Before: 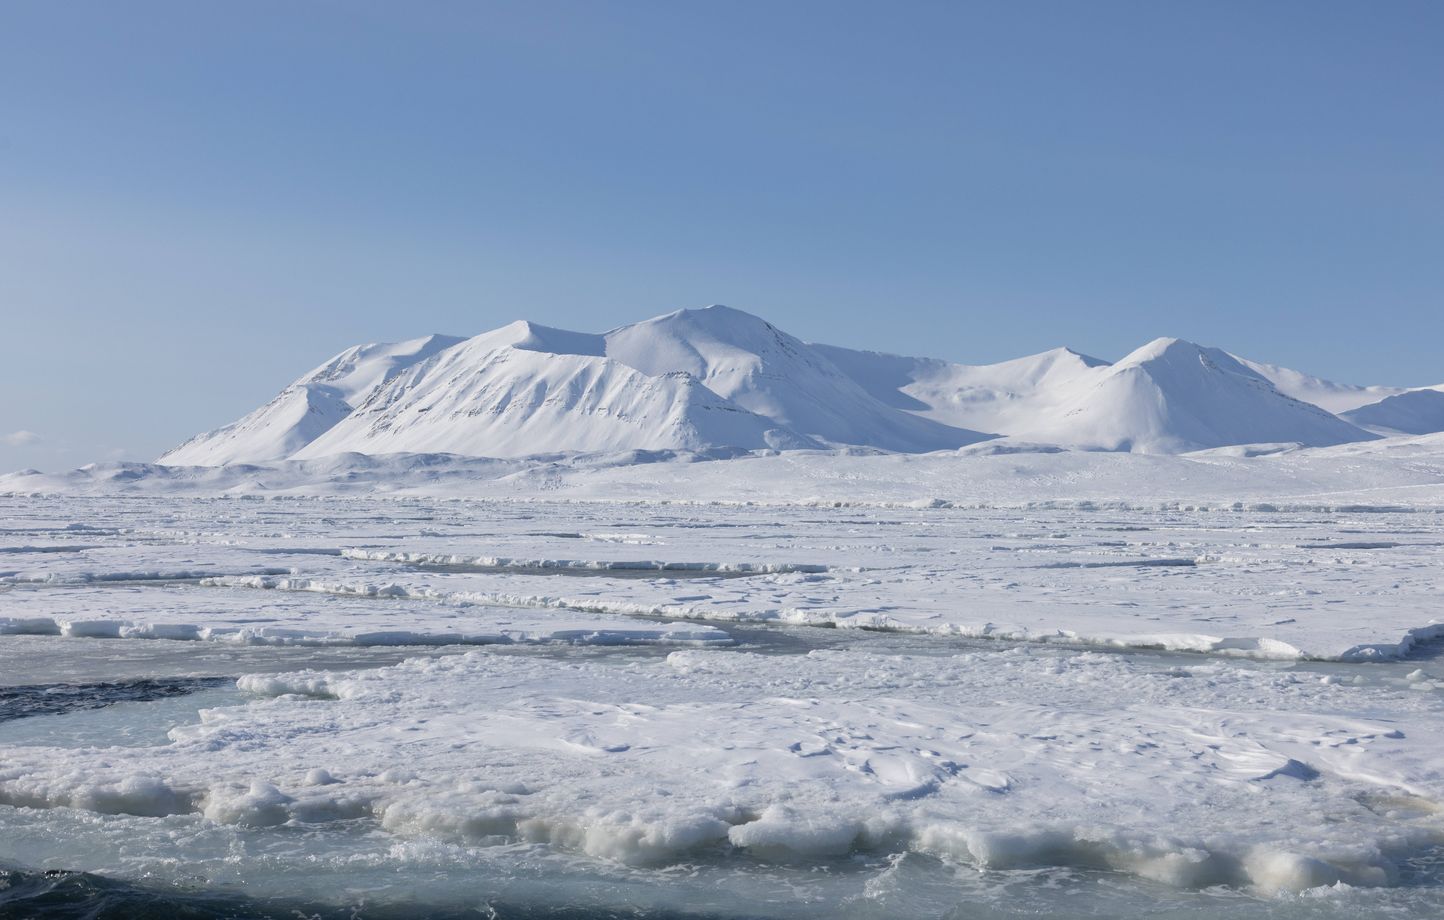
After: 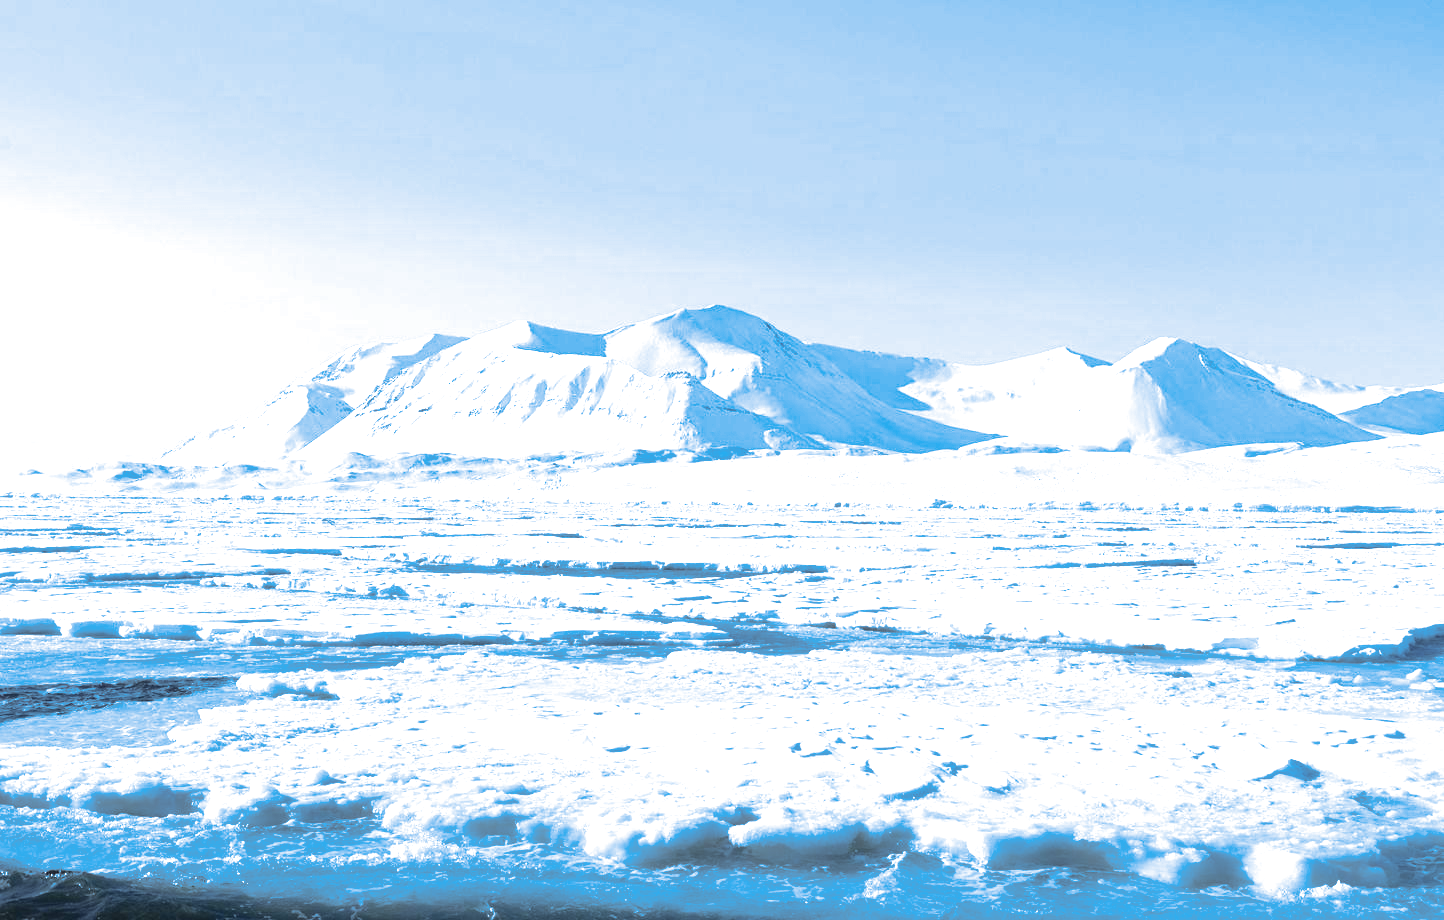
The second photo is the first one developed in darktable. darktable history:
exposure: black level correction 0, exposure 1.1 EV, compensate exposure bias true, compensate highlight preservation false
split-toning: shadows › hue 220°, shadows › saturation 0.64, highlights › hue 220°, highlights › saturation 0.64, balance 0, compress 5.22%
